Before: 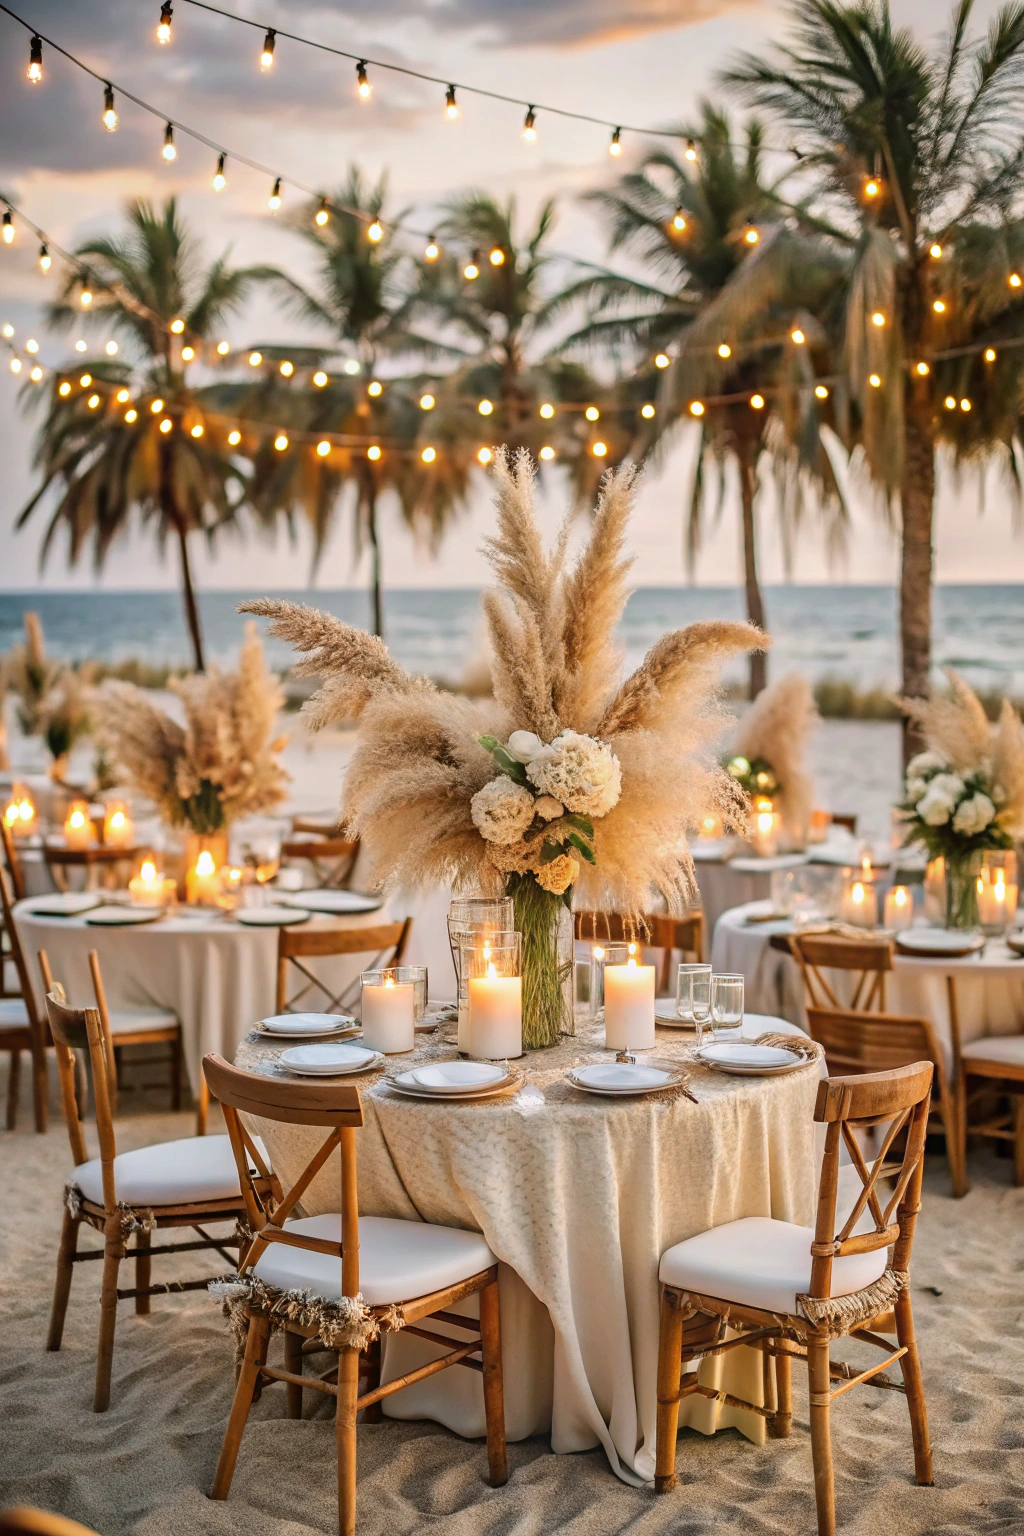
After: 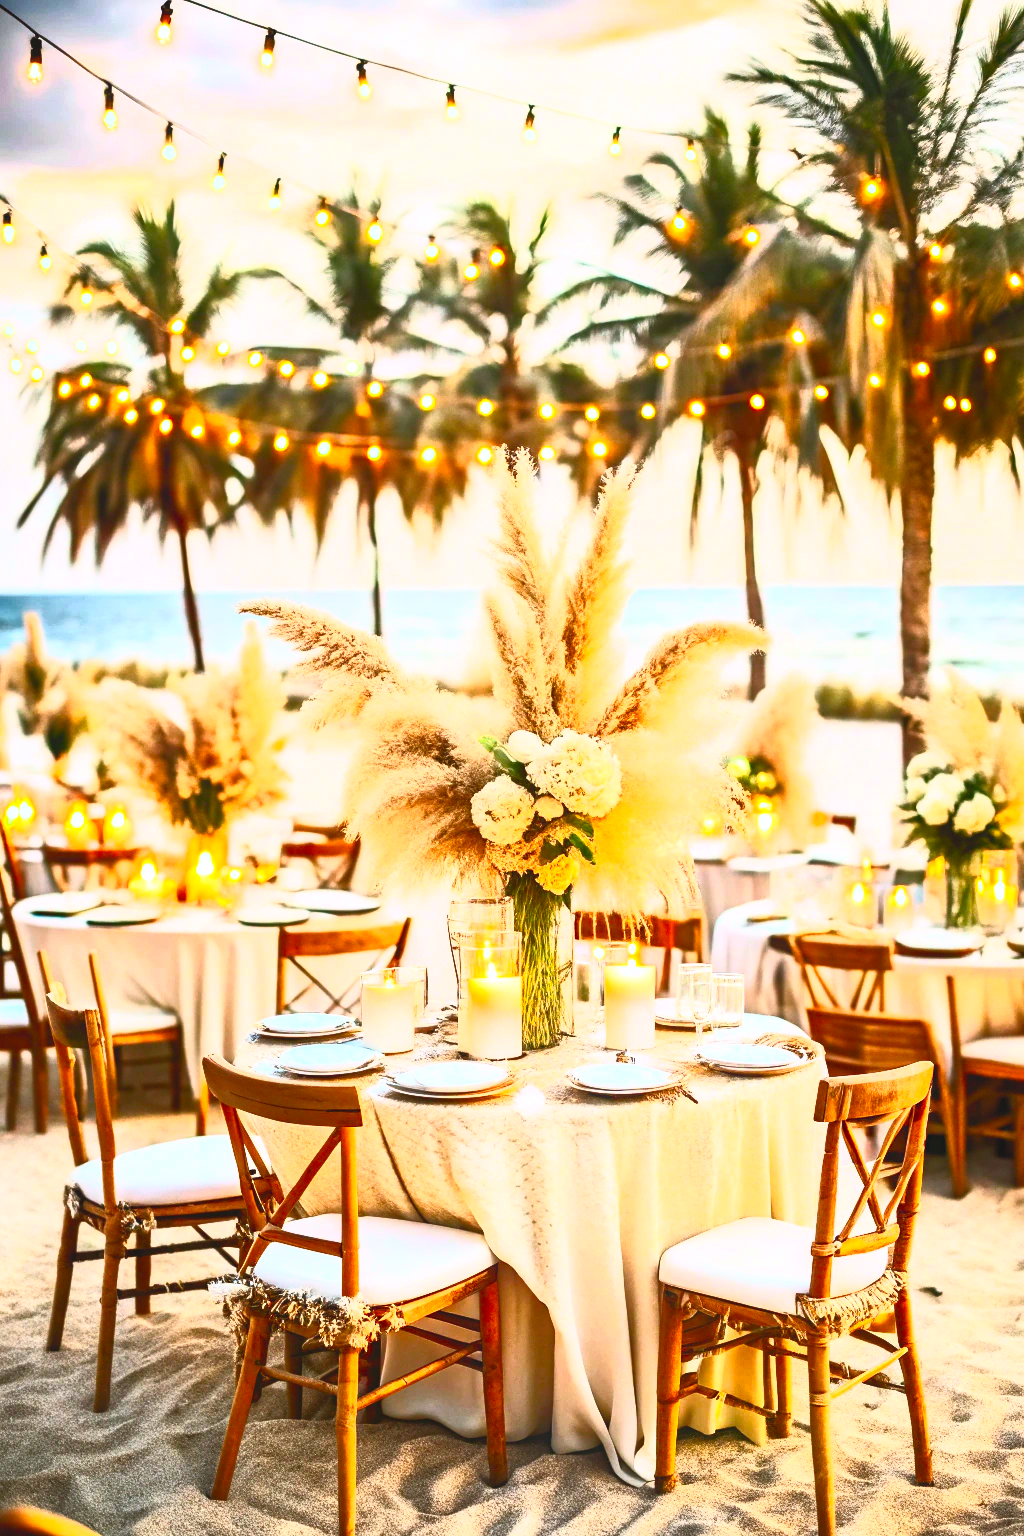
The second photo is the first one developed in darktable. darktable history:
white balance: red 0.982, blue 1.018
contrast brightness saturation: contrast 1, brightness 1, saturation 1
